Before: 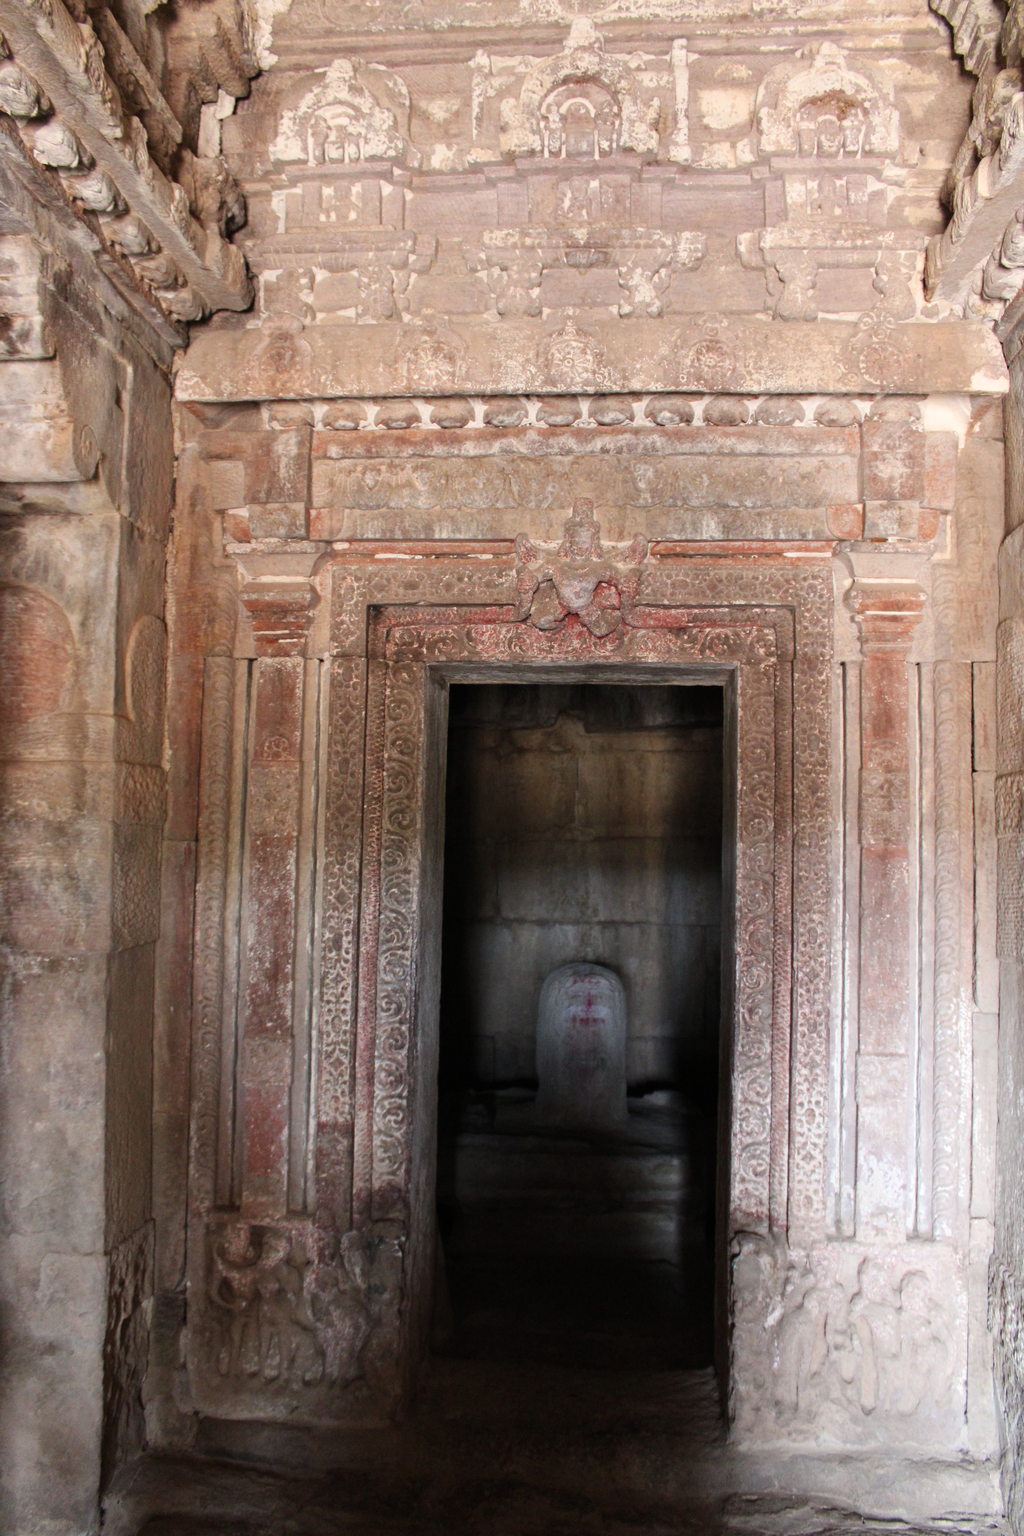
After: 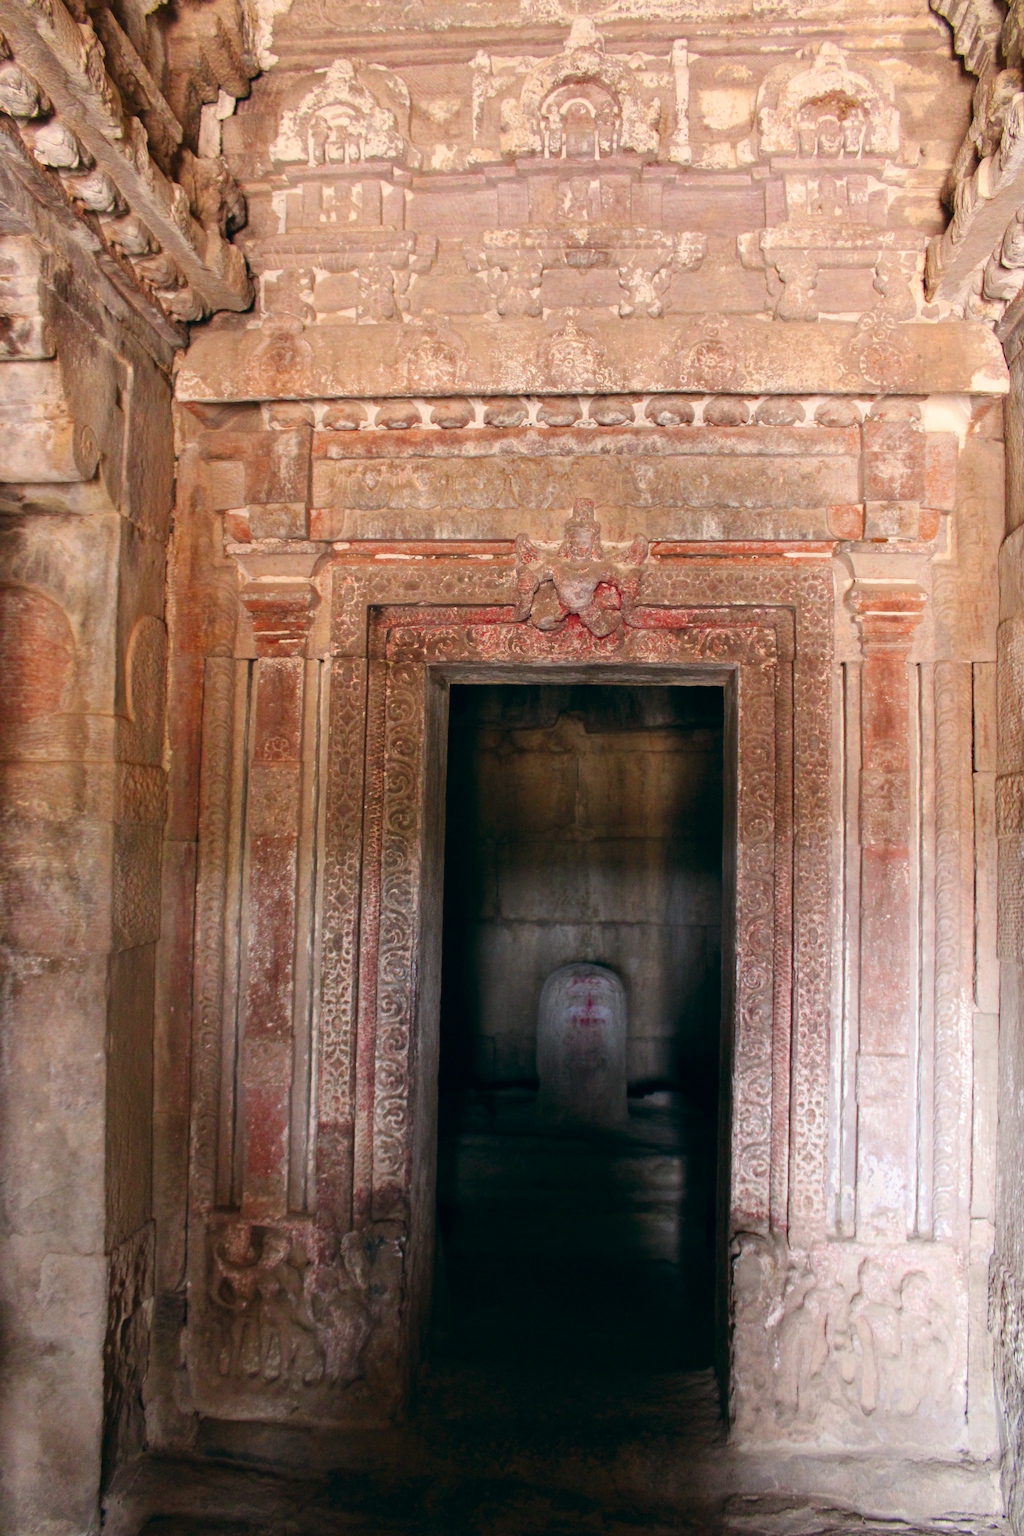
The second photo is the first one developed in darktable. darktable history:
color balance: lift [1, 0.998, 1.001, 1.002], gamma [1, 1.02, 1, 0.98], gain [1, 1.02, 1.003, 0.98]
contrast brightness saturation: brightness -0.02, saturation 0.35
